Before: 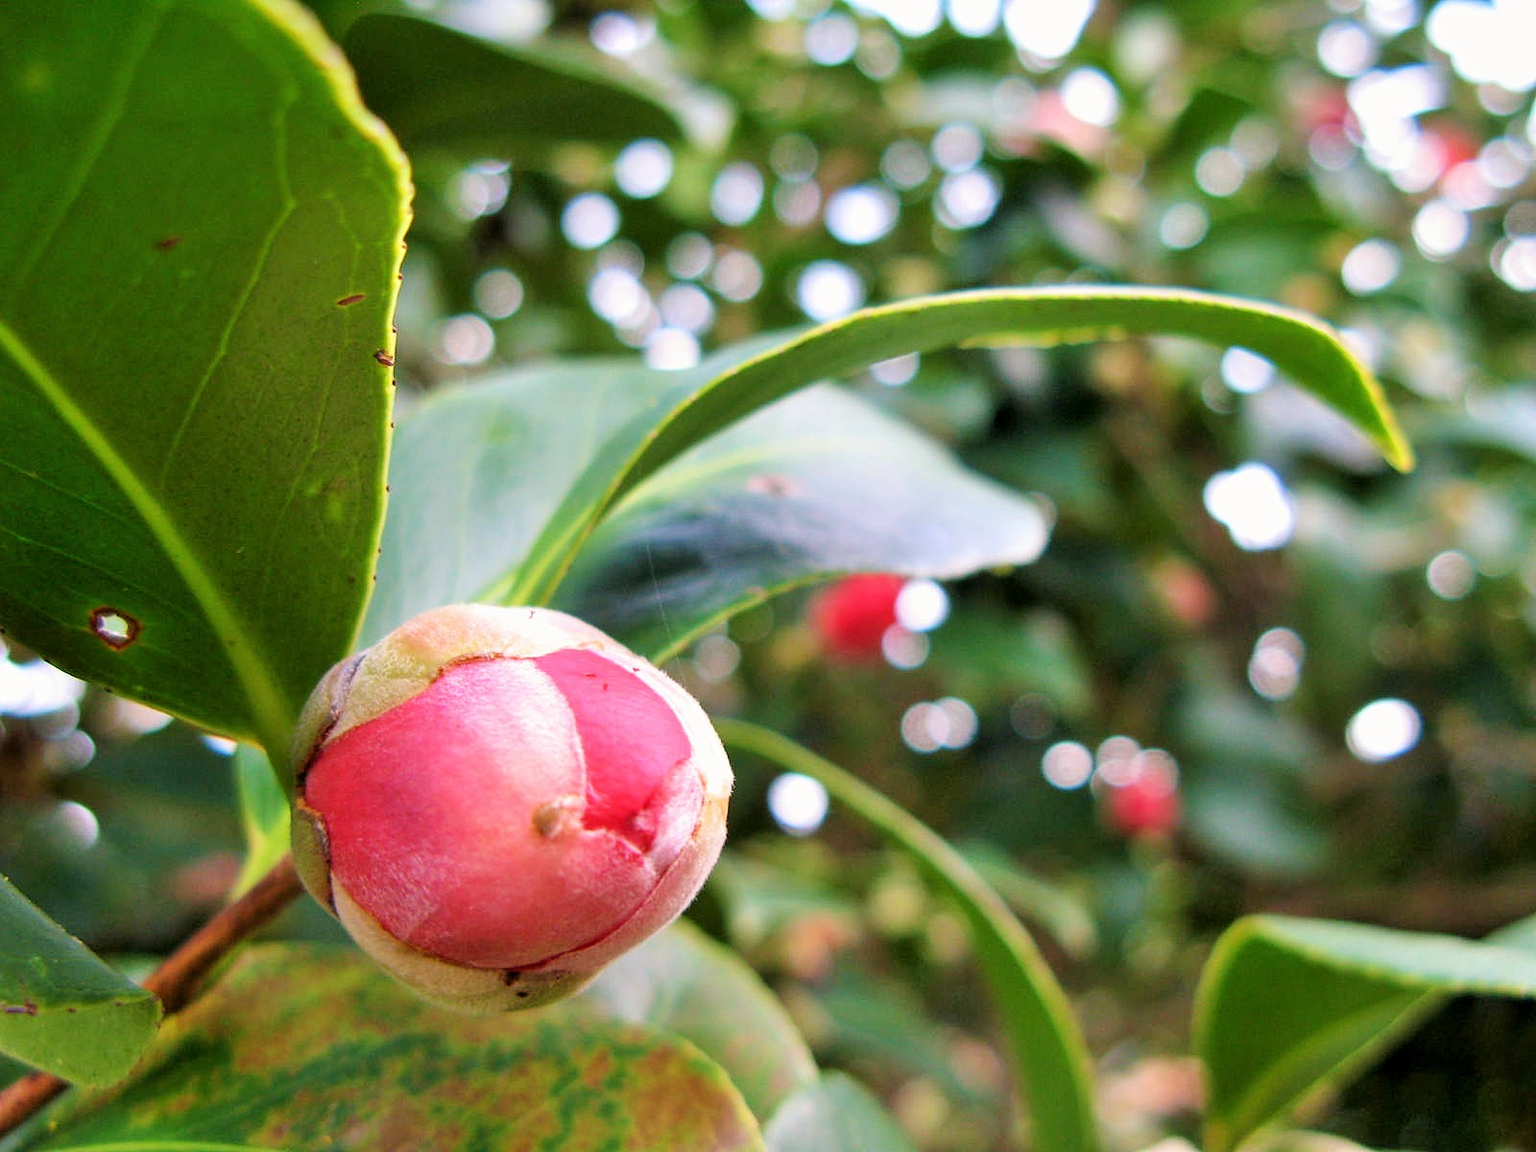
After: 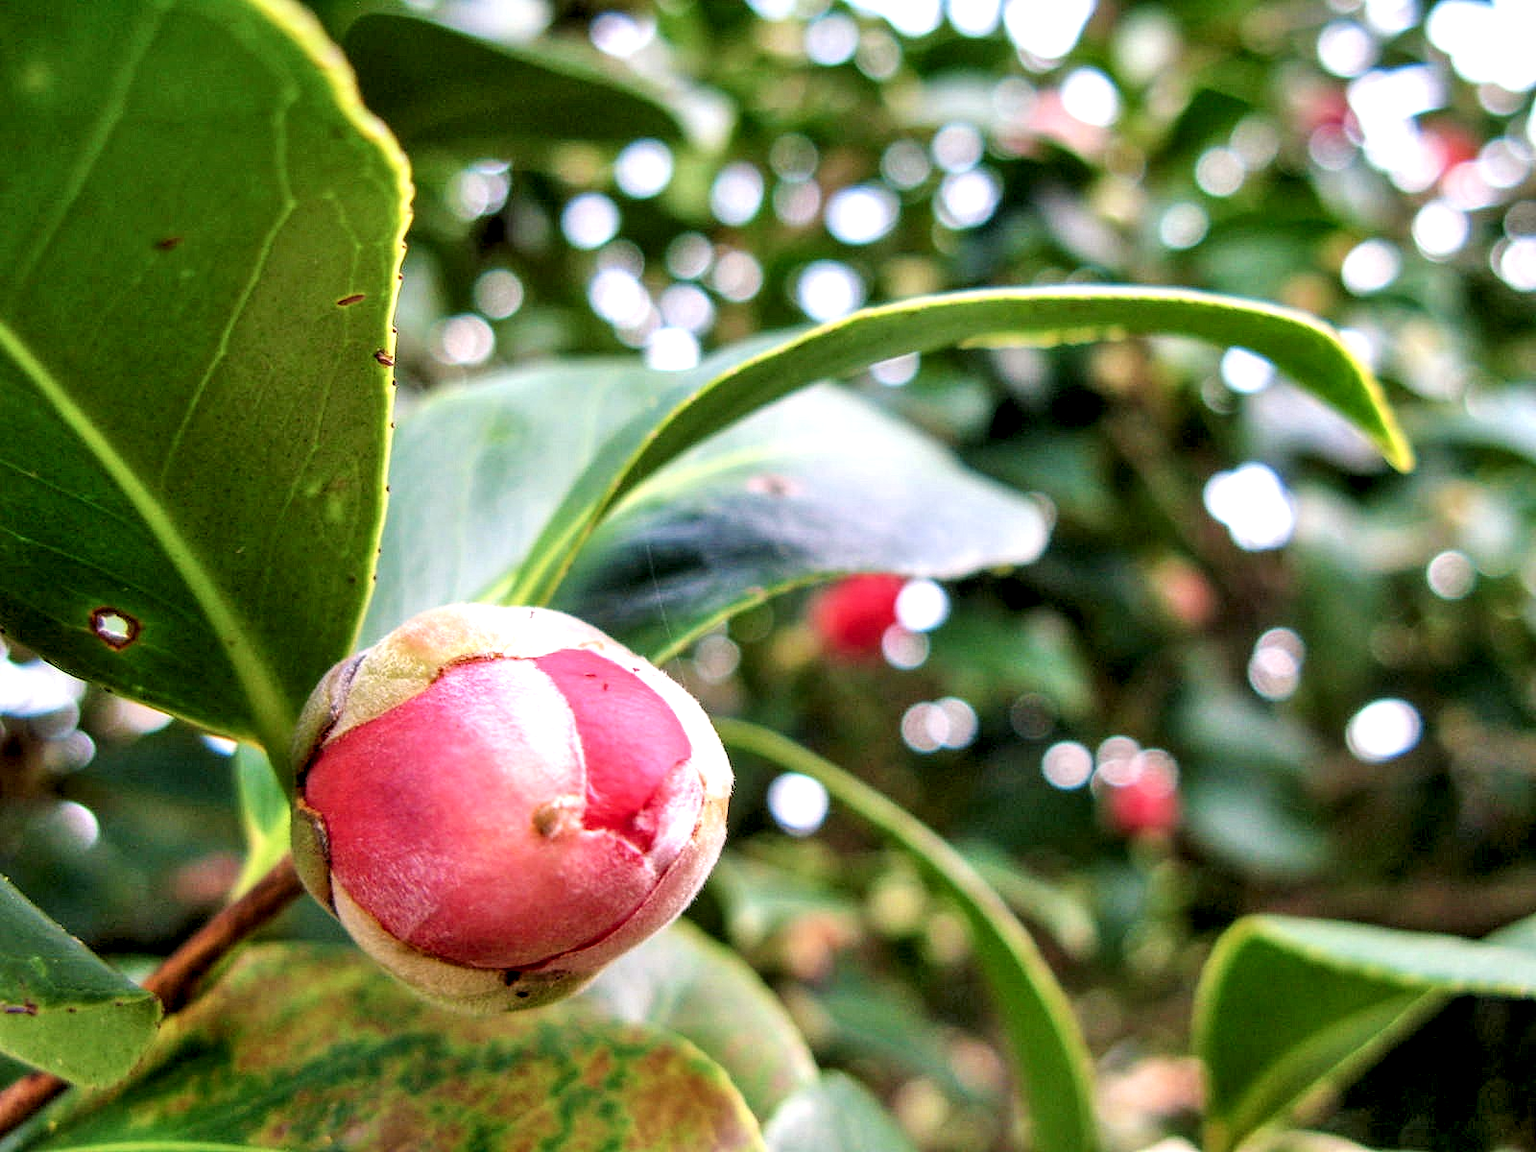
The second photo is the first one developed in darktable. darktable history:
local contrast: highlights 60%, shadows 60%, detail 160%
